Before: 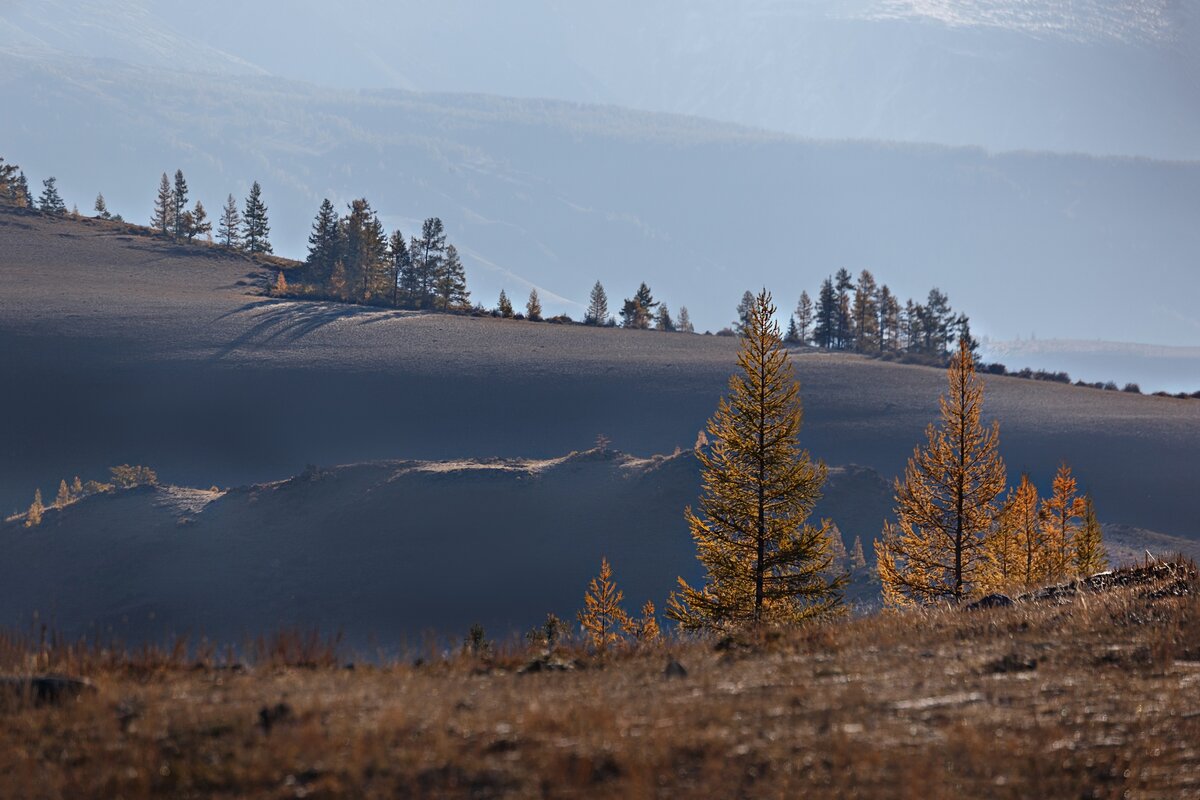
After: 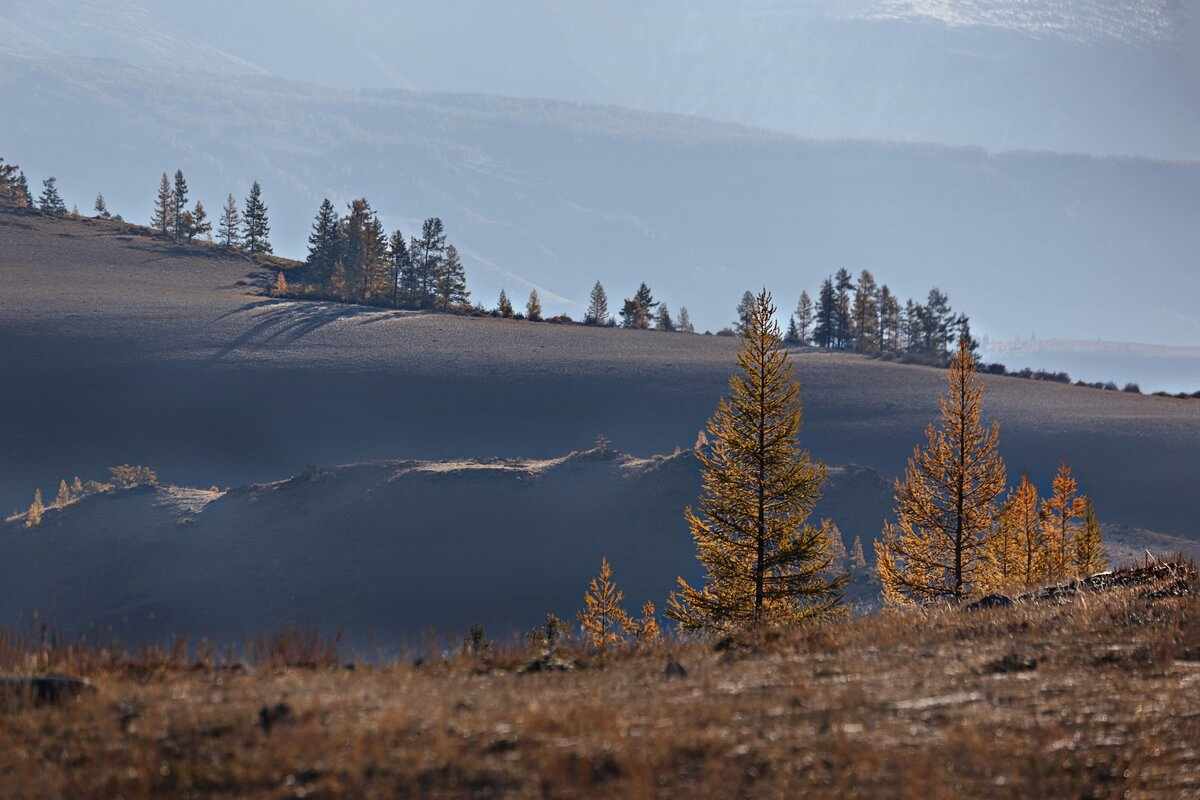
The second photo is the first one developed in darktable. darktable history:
shadows and highlights: shadows 34.59, highlights -35.18, soften with gaussian
